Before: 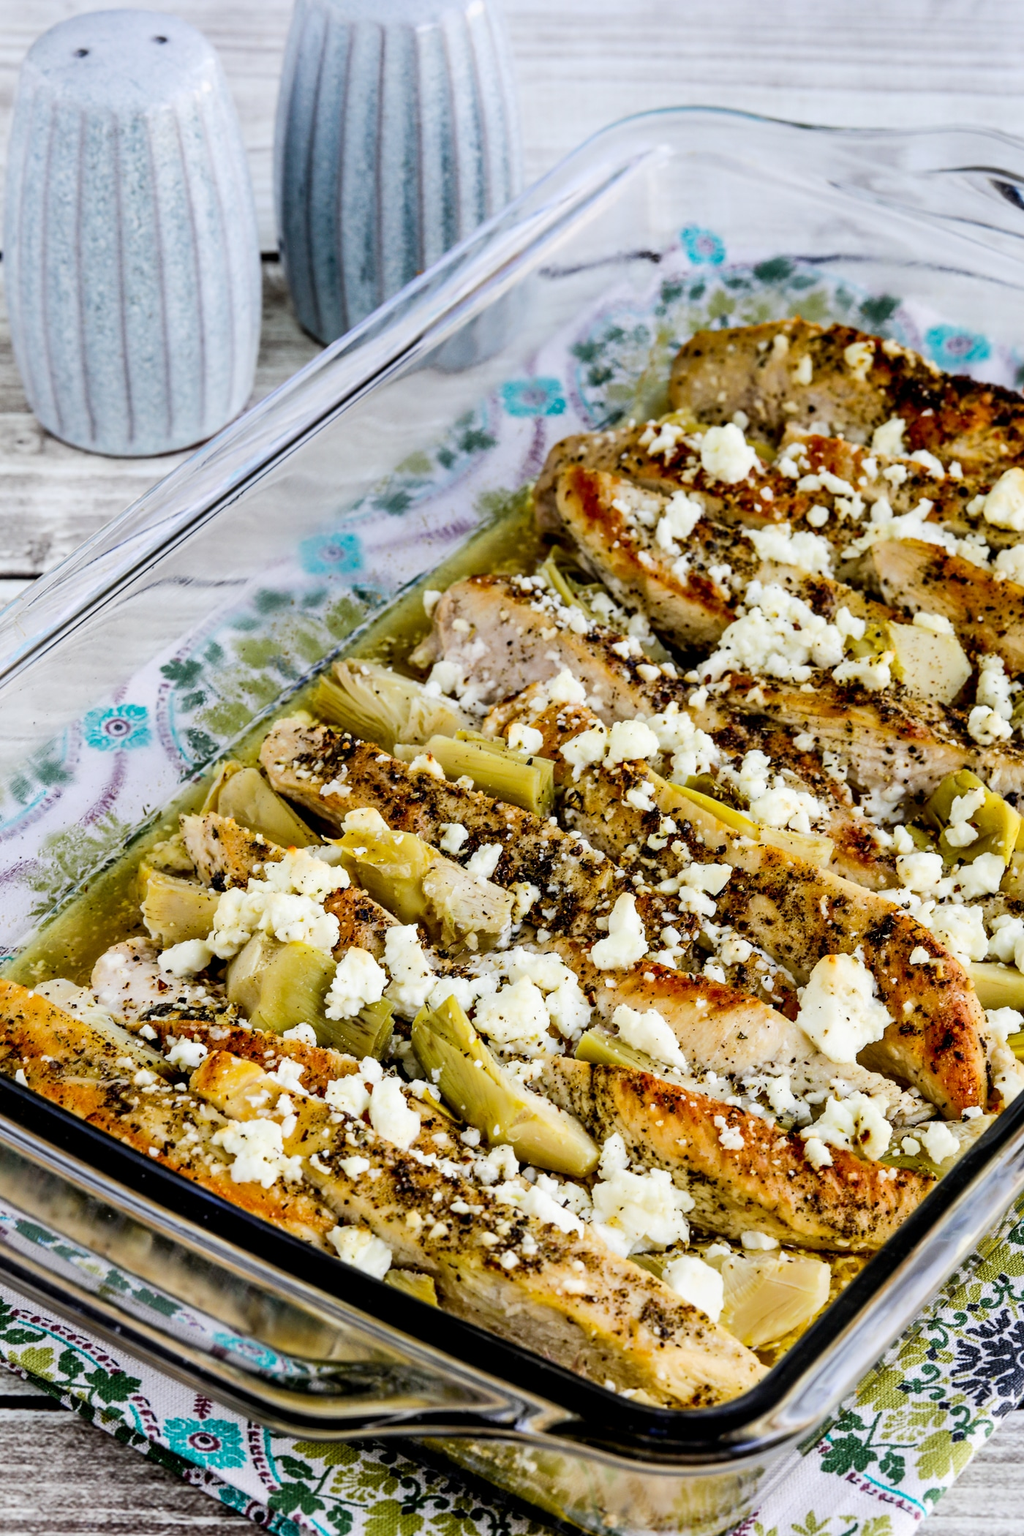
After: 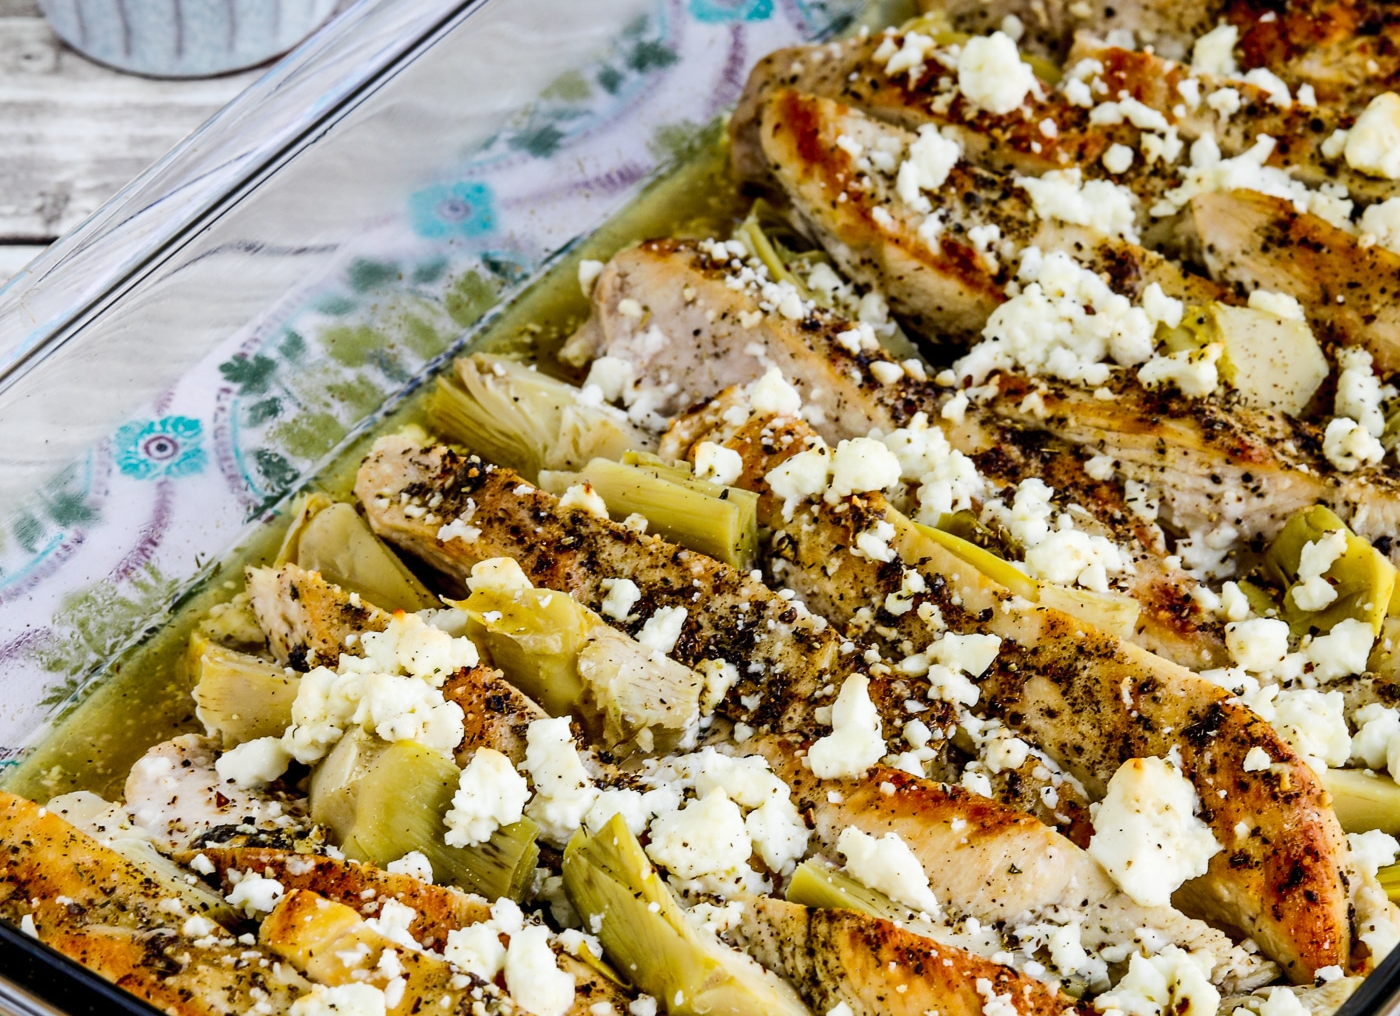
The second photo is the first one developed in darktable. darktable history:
crop and rotate: top 26.056%, bottom 25.543%
shadows and highlights: shadows 62.66, white point adjustment 0.37, highlights -34.44, compress 83.82%
